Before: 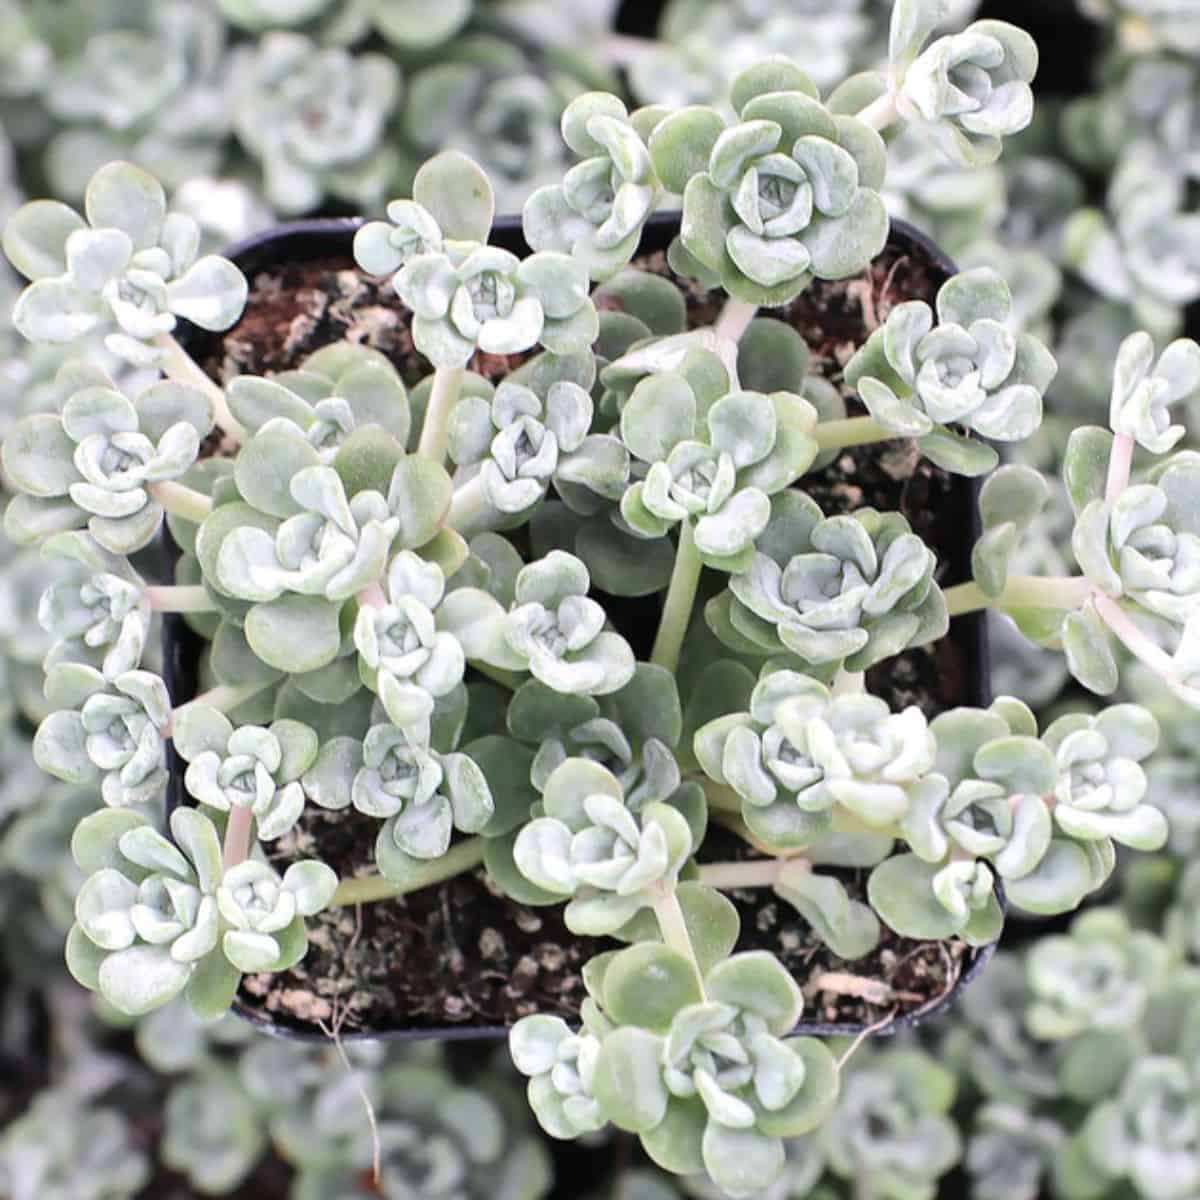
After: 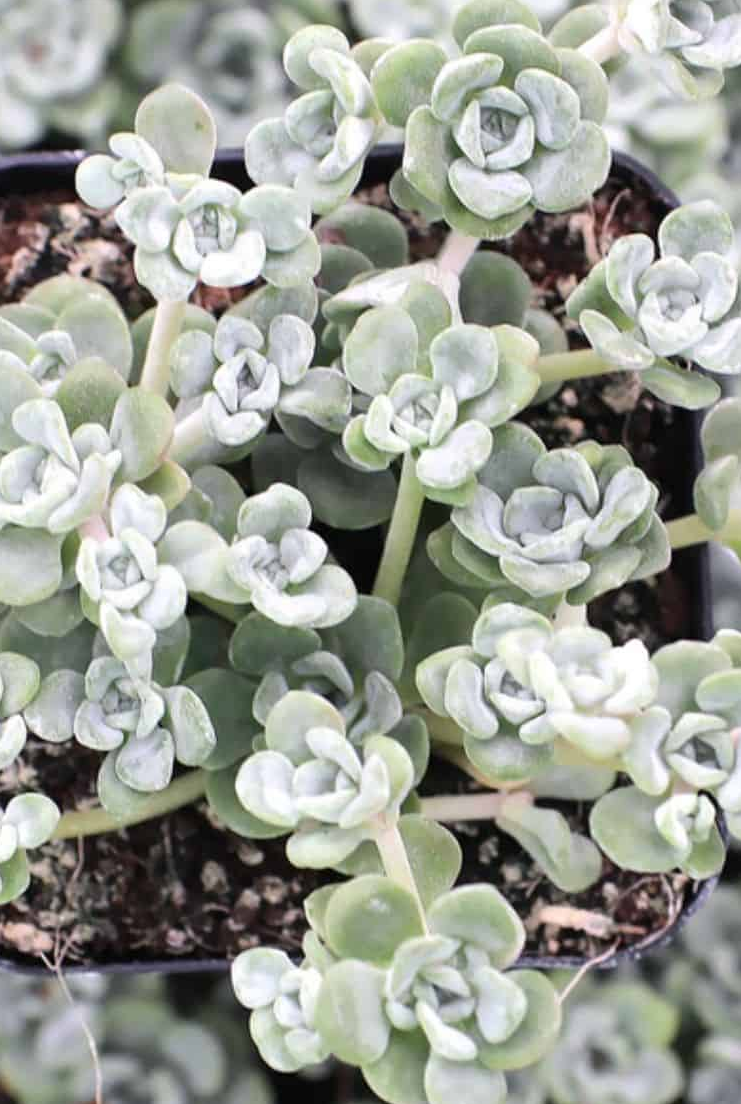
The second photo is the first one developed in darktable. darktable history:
crop and rotate: left 23.186%, top 5.632%, right 14.984%, bottom 2.363%
vignetting: fall-off start 115.96%, fall-off radius 59.37%, brightness -0.575, unbound false
